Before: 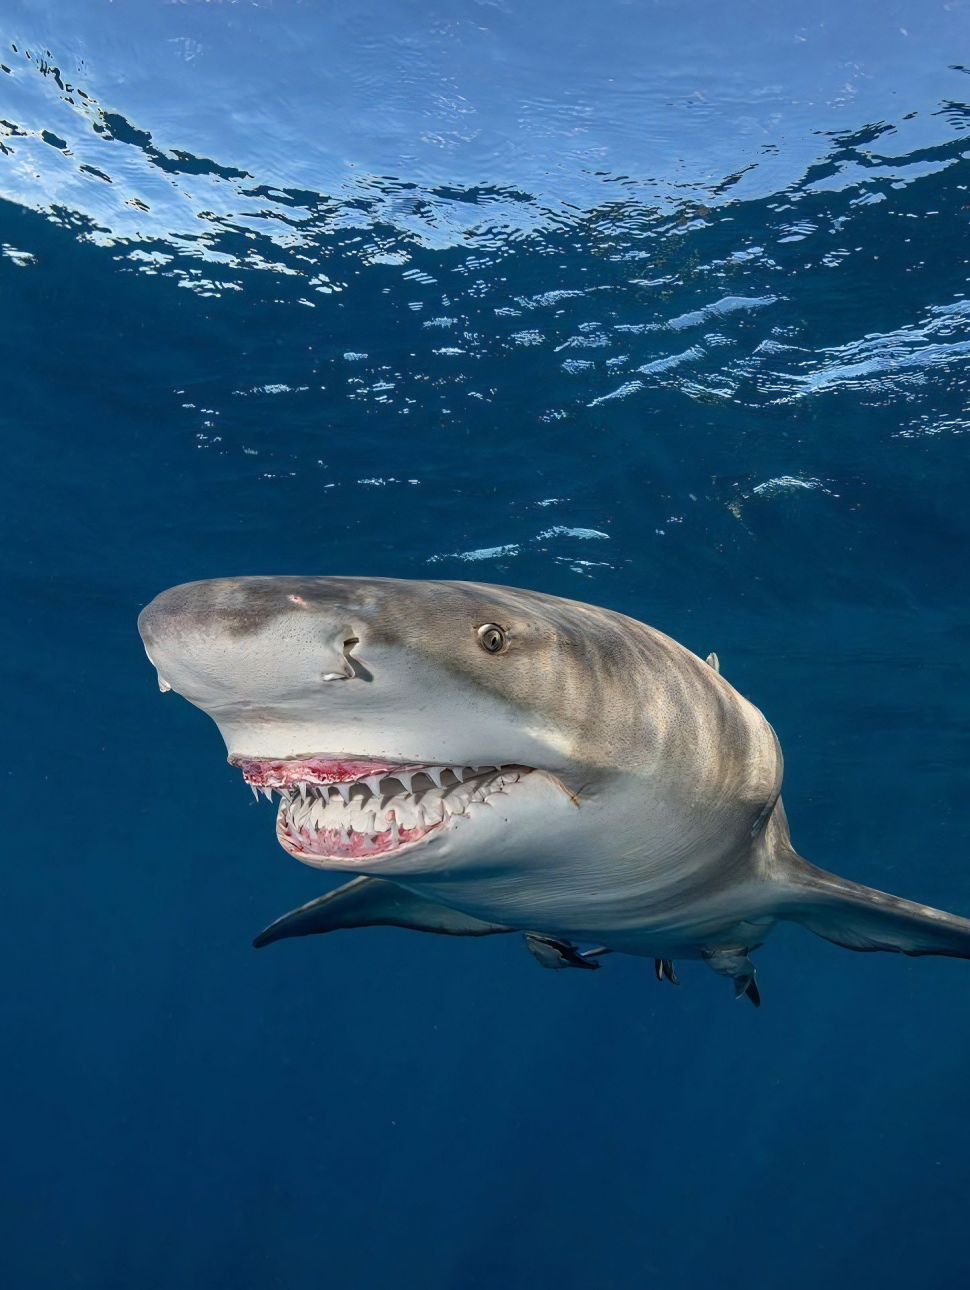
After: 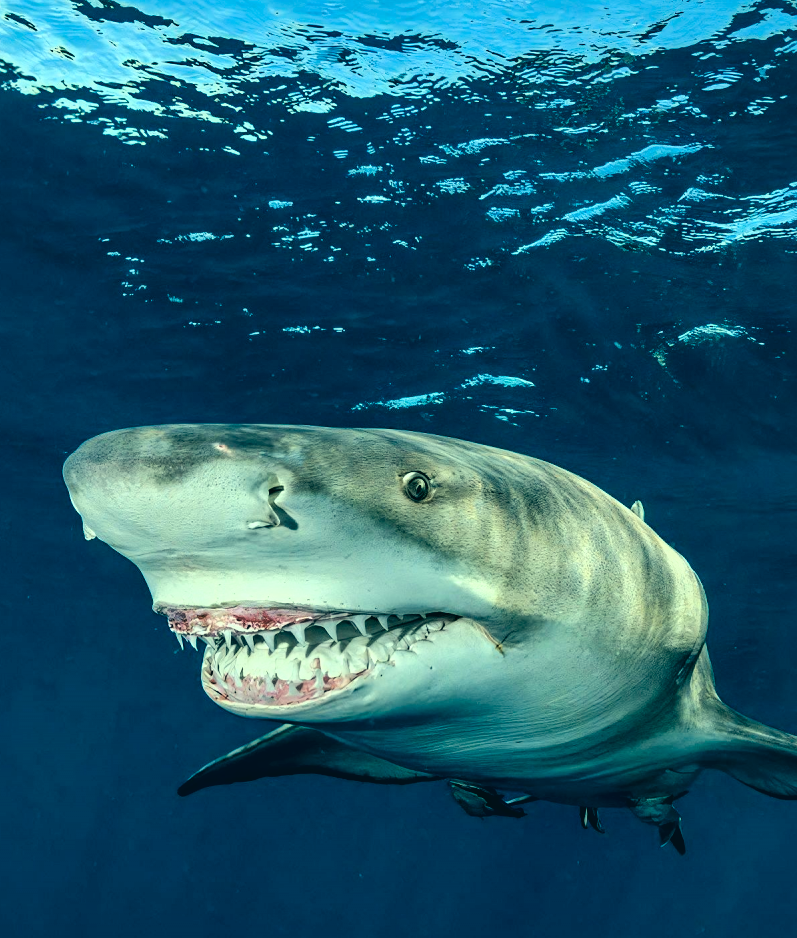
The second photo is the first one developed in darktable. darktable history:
color correction: highlights a* -20.09, highlights b* 9.8, shadows a* -20.21, shadows b* -10.27
local contrast: mode bilateral grid, contrast 99, coarseness 100, detail 165%, midtone range 0.2
crop: left 7.799%, top 11.8%, right 9.949%, bottom 15.411%
tone curve: curves: ch0 [(0, 0) (0.035, 0.011) (0.133, 0.076) (0.285, 0.265) (0.491, 0.541) (0.617, 0.693) (0.704, 0.77) (0.794, 0.865) (0.895, 0.938) (1, 0.976)]; ch1 [(0, 0) (0.318, 0.278) (0.444, 0.427) (0.502, 0.497) (0.543, 0.547) (0.601, 0.641) (0.746, 0.764) (1, 1)]; ch2 [(0, 0) (0.316, 0.292) (0.381, 0.37) (0.423, 0.448) (0.476, 0.482) (0.502, 0.5) (0.543, 0.547) (0.587, 0.613) (0.642, 0.672) (0.704, 0.727) (0.865, 0.827) (1, 0.951)], color space Lab, linked channels, preserve colors none
